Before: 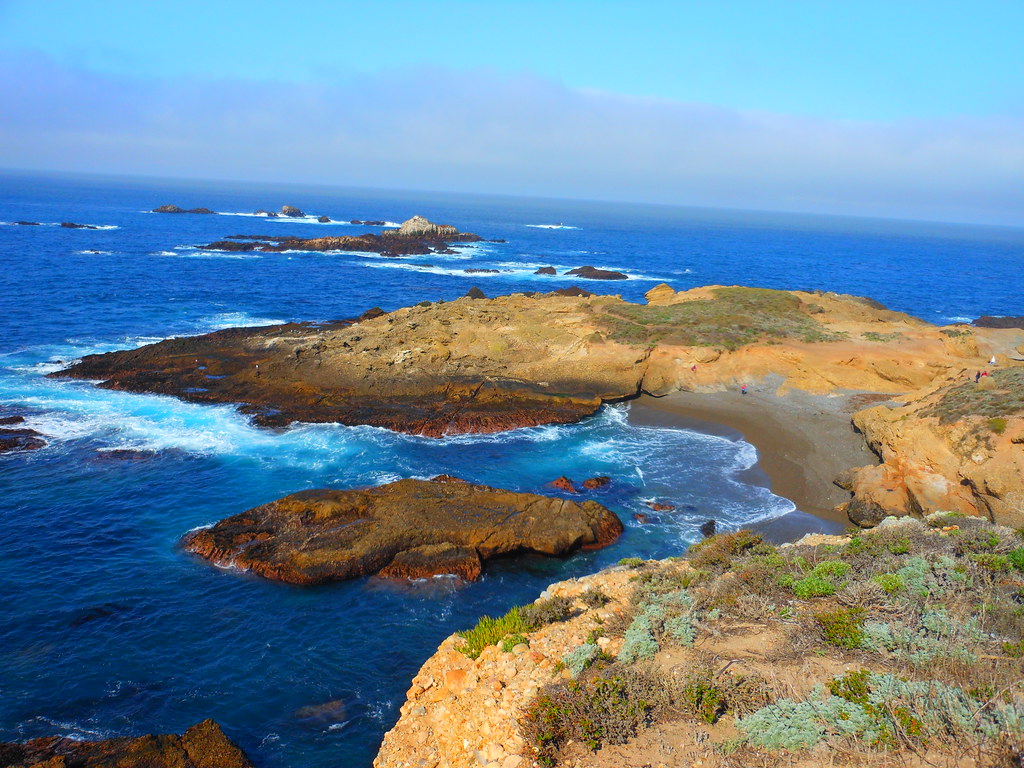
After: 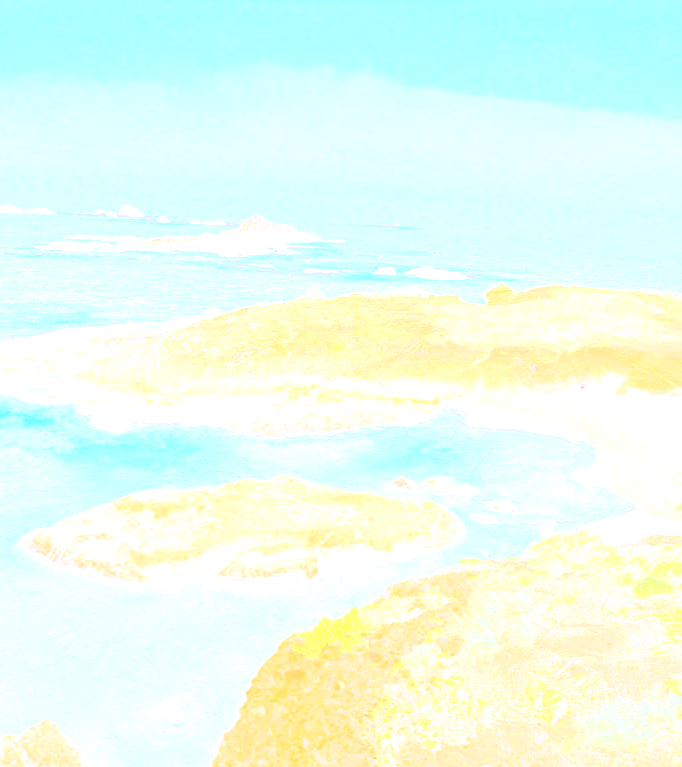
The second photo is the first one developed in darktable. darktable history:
crop and rotate: left 15.754%, right 17.579%
white balance: red 1.066, blue 1.119
exposure: black level correction 0.001, exposure 0.5 EV, compensate exposure bias true, compensate highlight preservation false
local contrast: detail 130%
sharpen: on, module defaults
bloom: size 85%, threshold 5%, strength 85%
